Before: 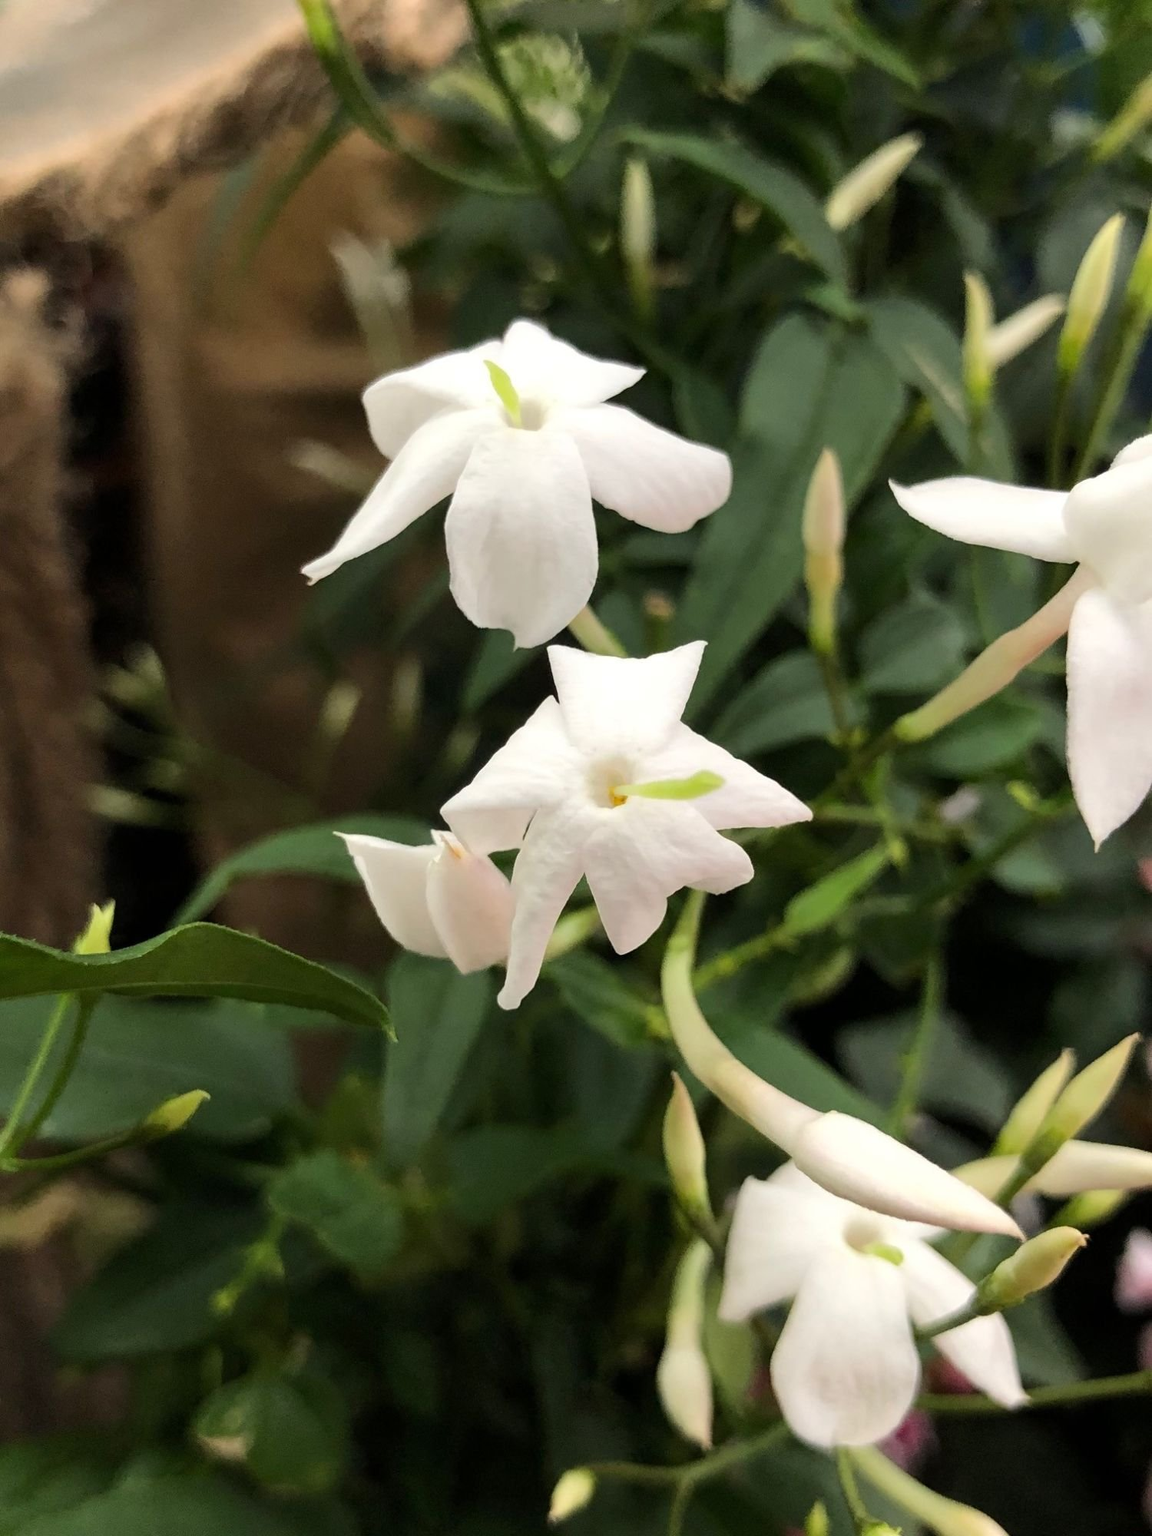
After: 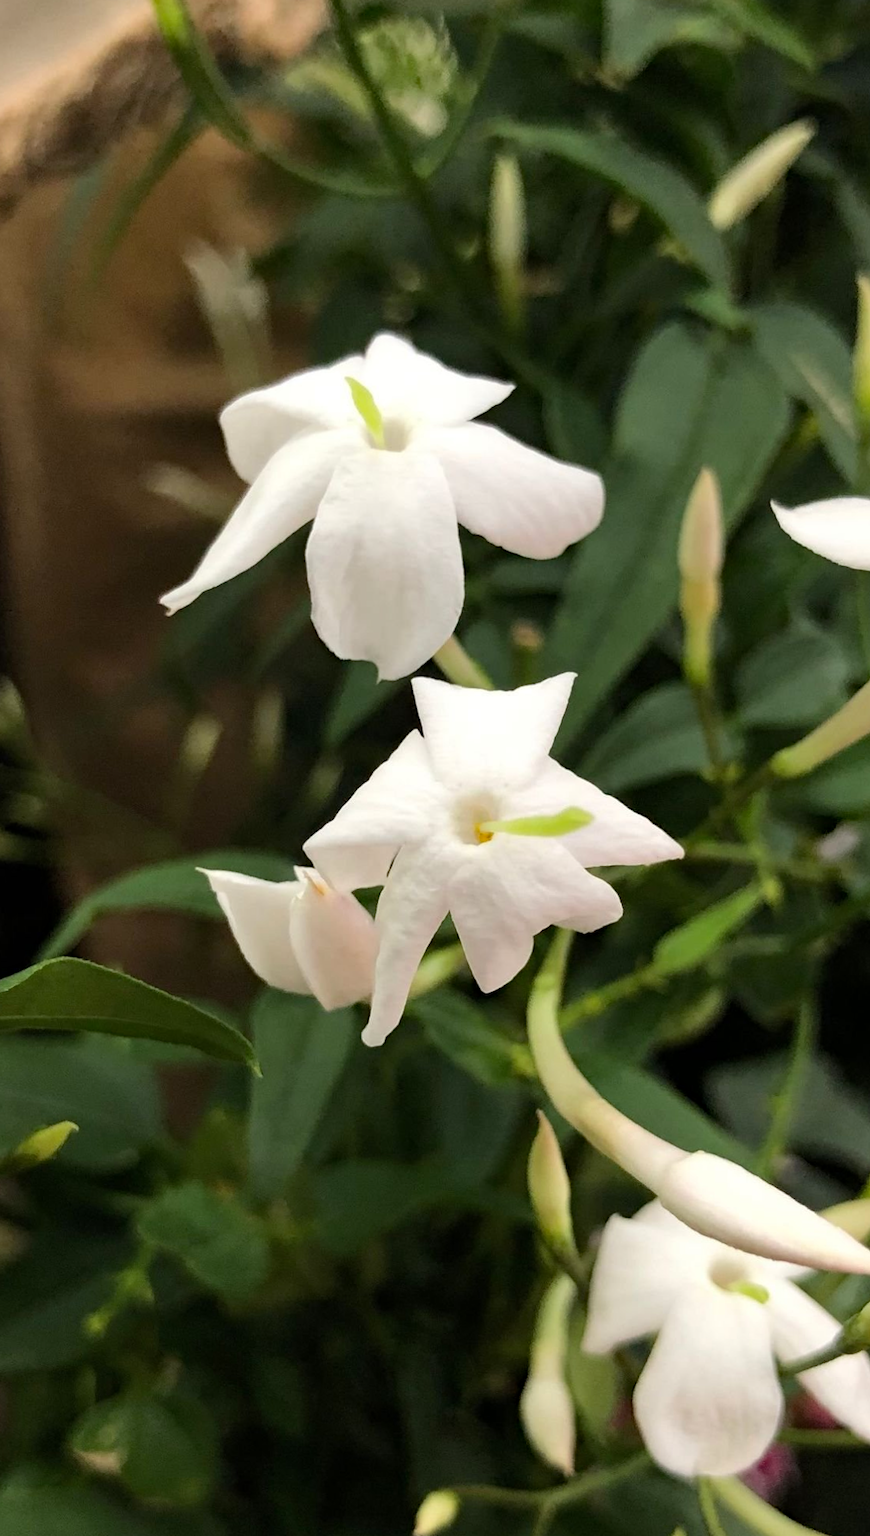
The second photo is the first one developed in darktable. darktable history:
crop: left 9.88%, right 12.664%
haze removal: compatibility mode true, adaptive false
rotate and perspective: rotation 0.074°, lens shift (vertical) 0.096, lens shift (horizontal) -0.041, crop left 0.043, crop right 0.952, crop top 0.024, crop bottom 0.979
